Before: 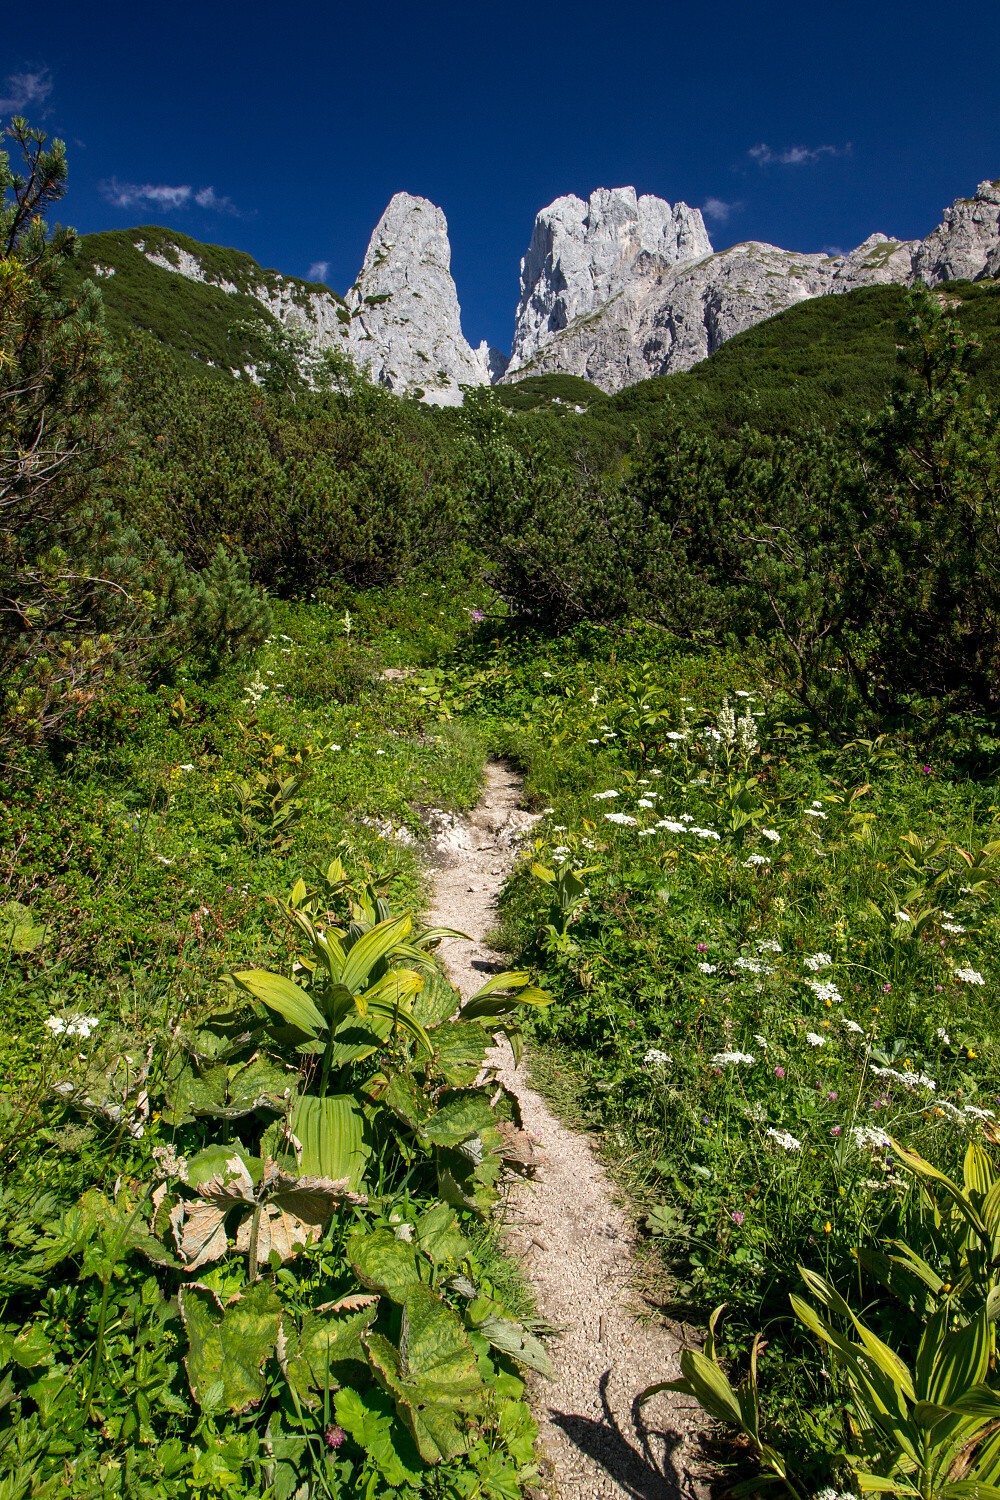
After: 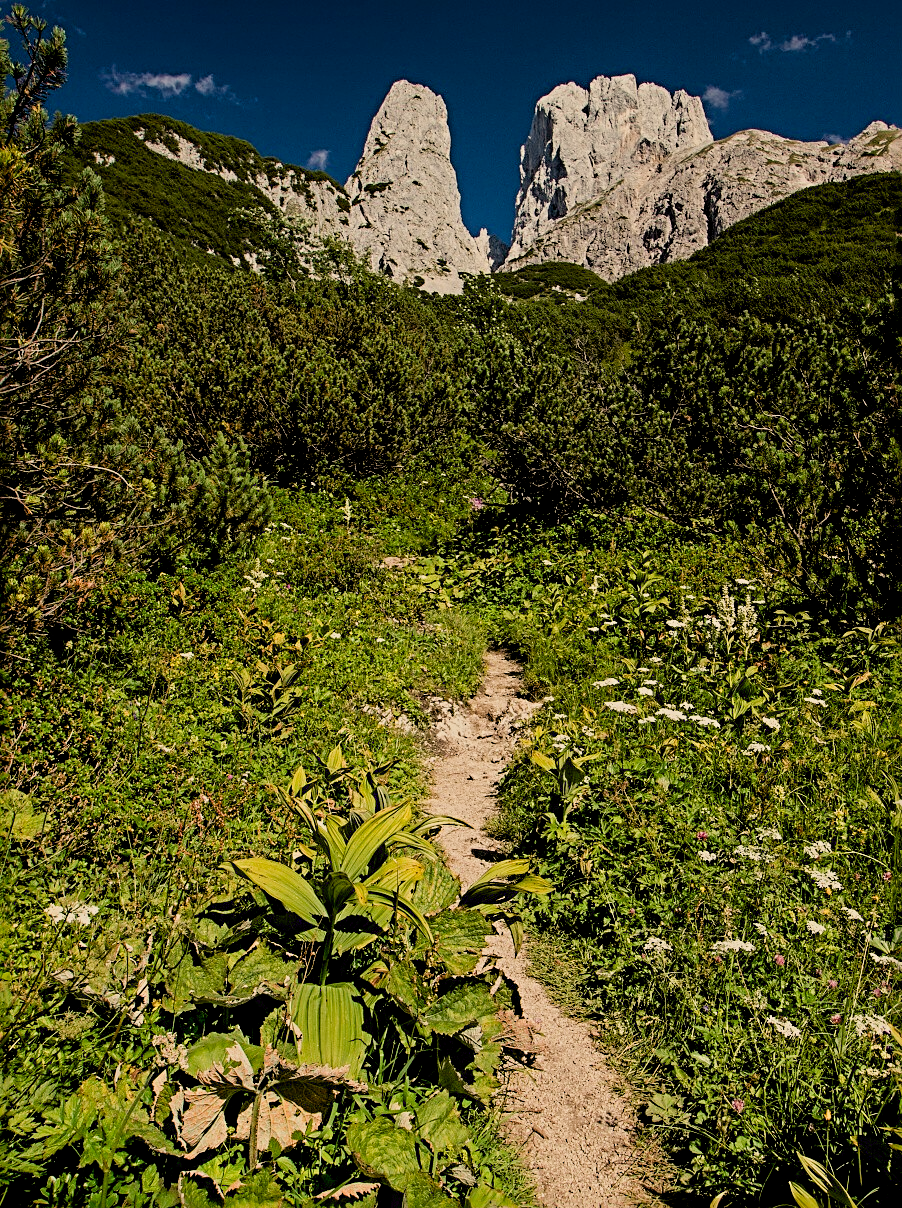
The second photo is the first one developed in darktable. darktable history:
crop: top 7.49%, right 9.717%, bottom 11.943%
filmic rgb: black relative exposure -7.65 EV, white relative exposure 4.56 EV, hardness 3.61
sharpen: radius 4
white balance: red 1.123, blue 0.83
exposure: black level correction 0.012, compensate highlight preservation false
